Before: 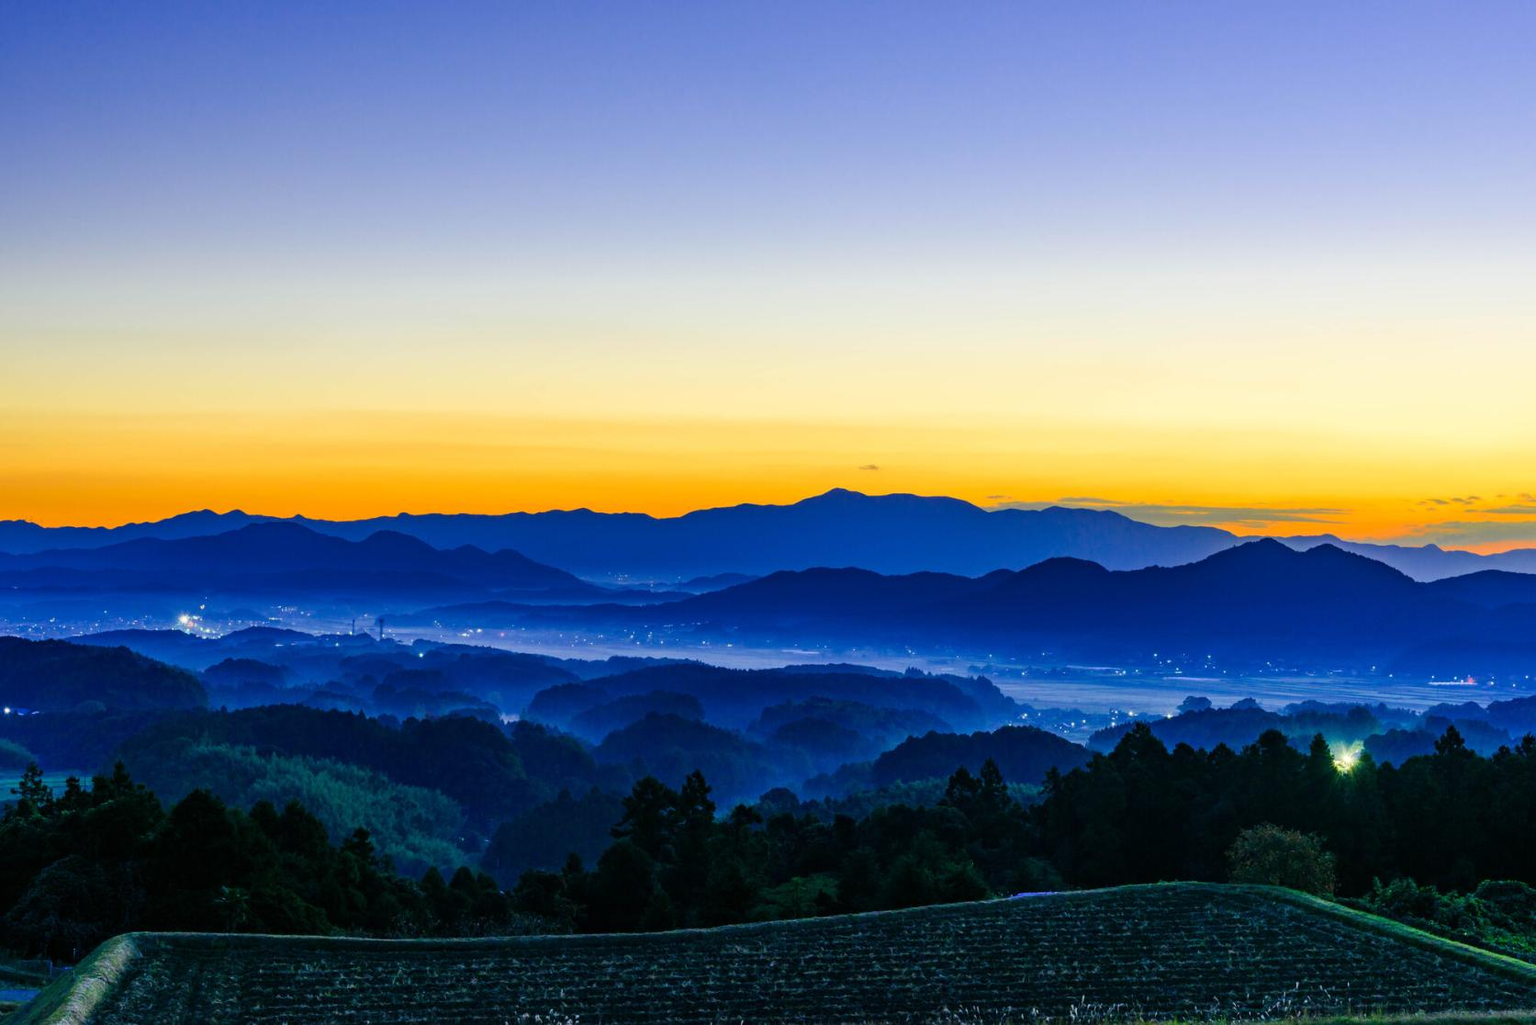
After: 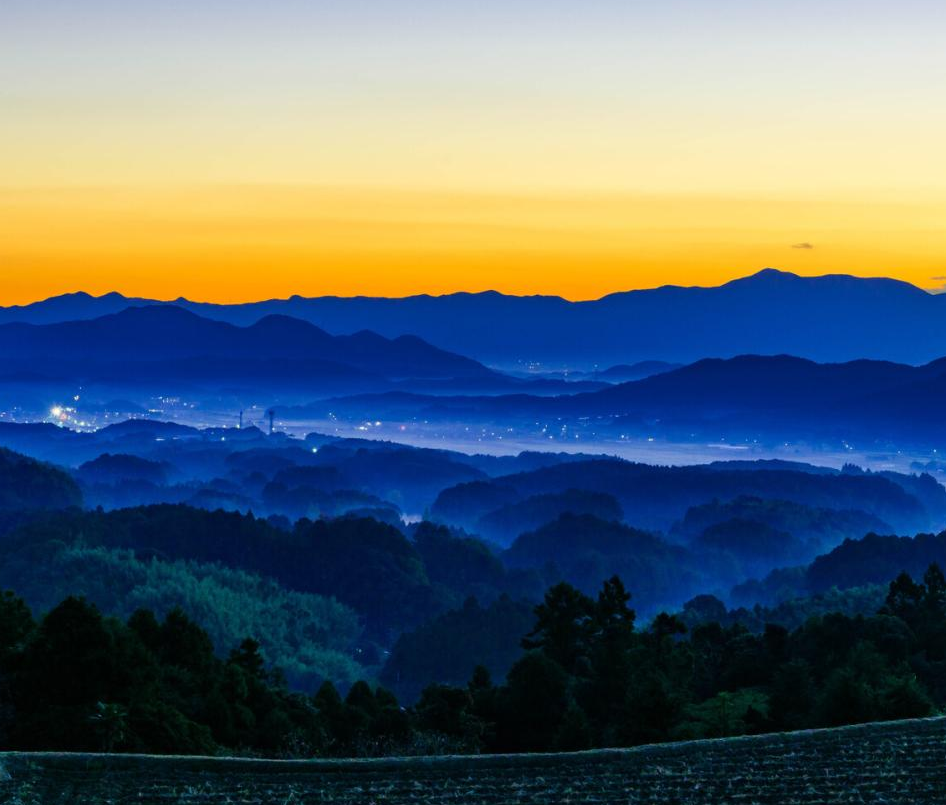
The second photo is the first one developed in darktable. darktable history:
crop: left 8.611%, top 23.62%, right 34.831%, bottom 4.21%
